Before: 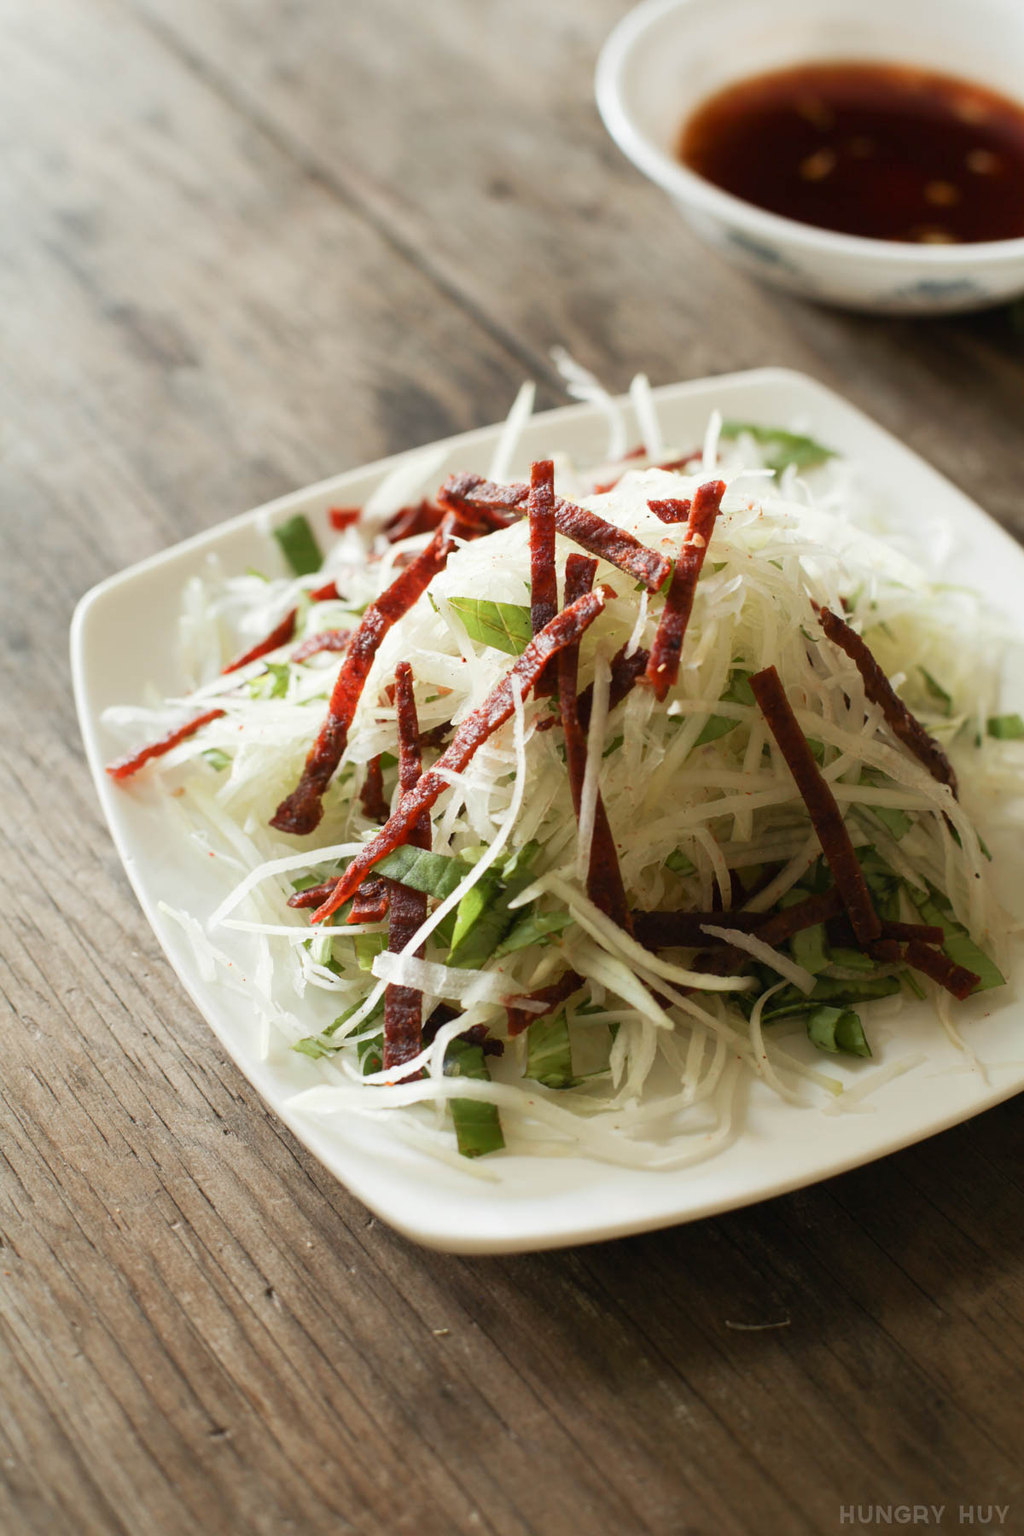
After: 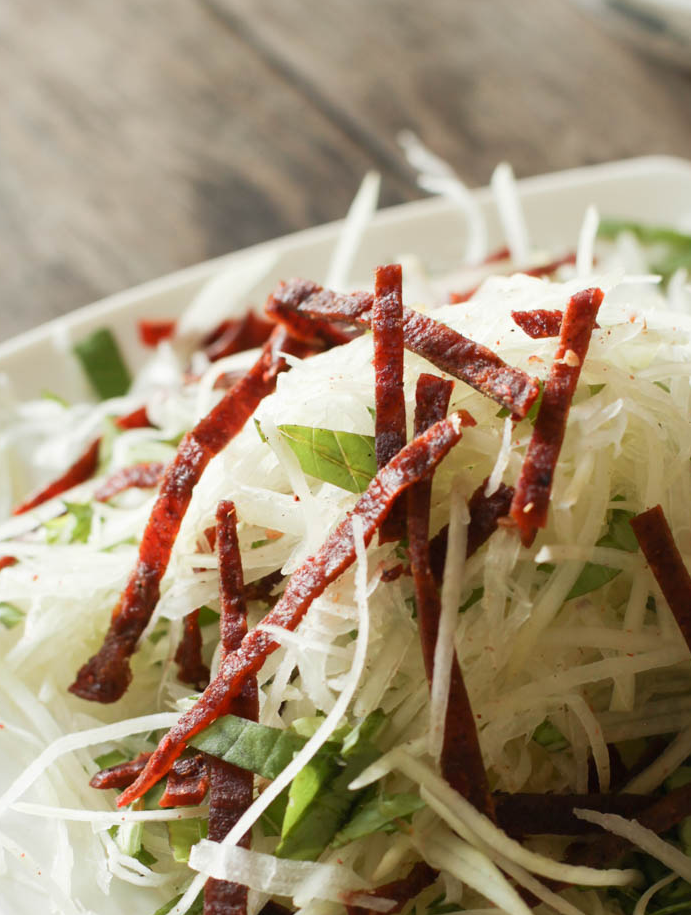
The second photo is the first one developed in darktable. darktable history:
crop: left 20.654%, top 15.287%, right 21.754%, bottom 33.867%
